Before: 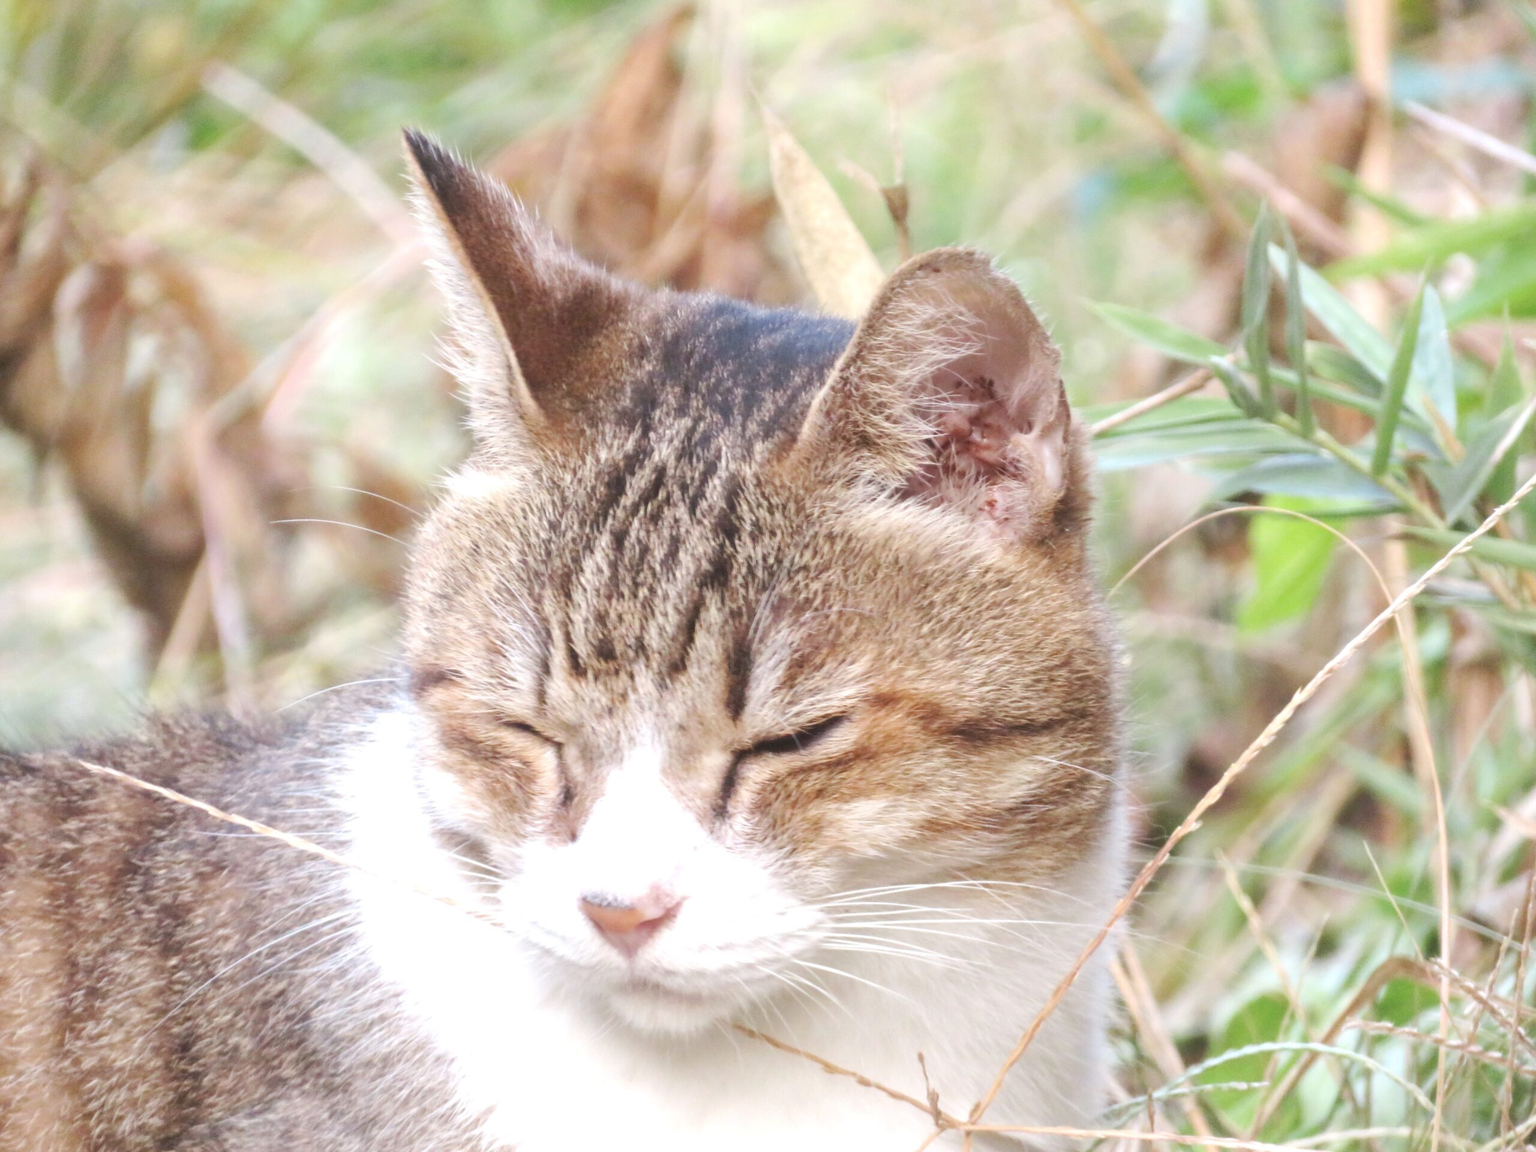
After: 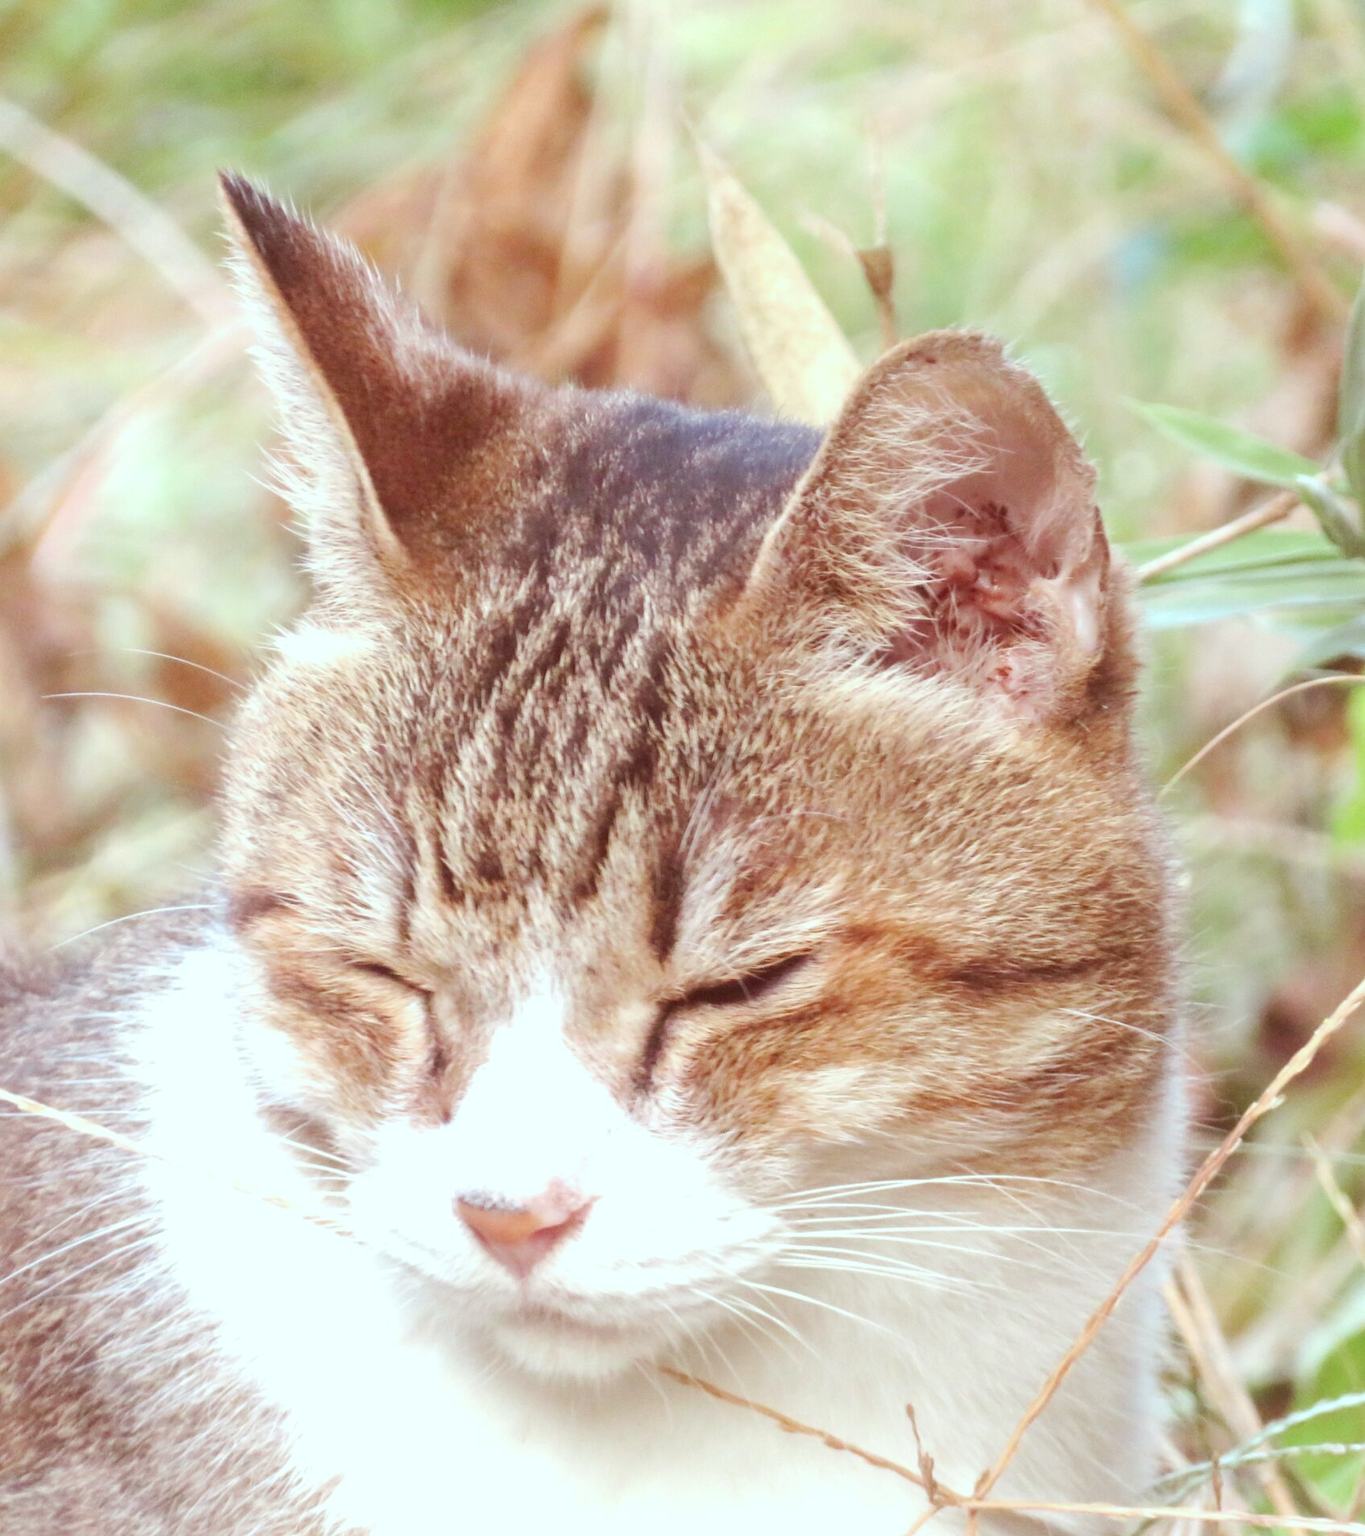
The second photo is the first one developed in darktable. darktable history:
color correction: highlights a* -7.08, highlights b* -0.196, shadows a* 20.48, shadows b* 11.74
crop and rotate: left 15.555%, right 17.796%
